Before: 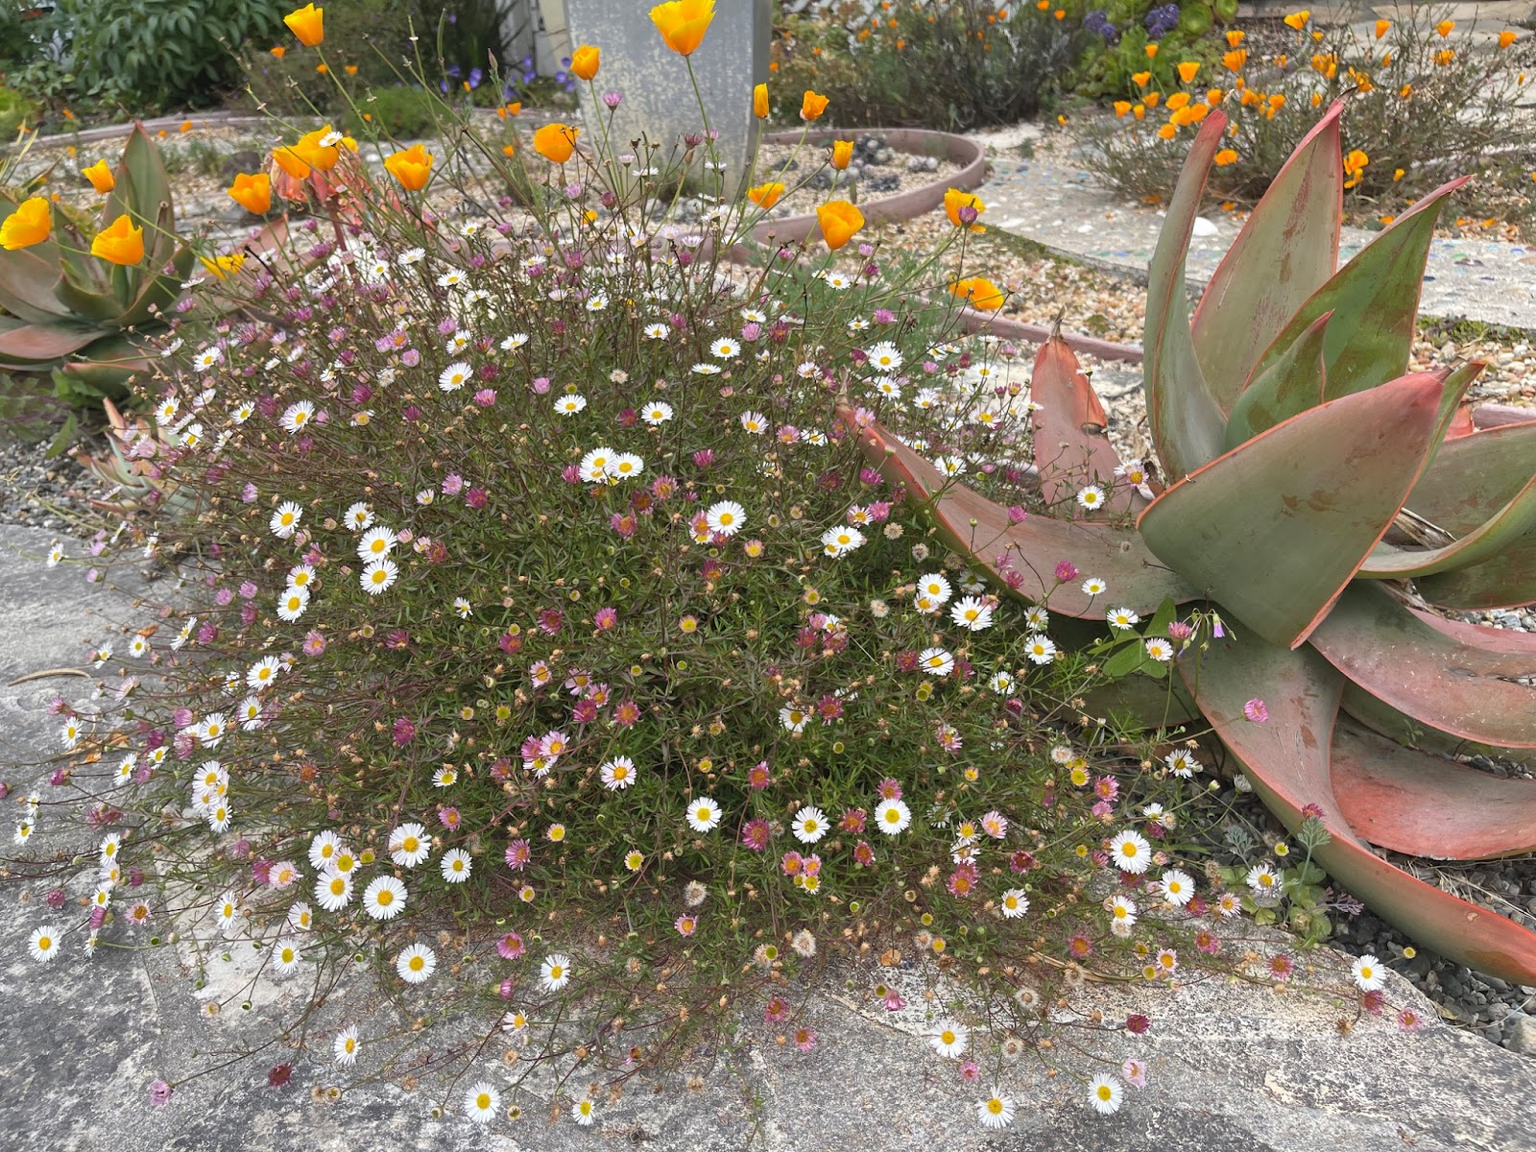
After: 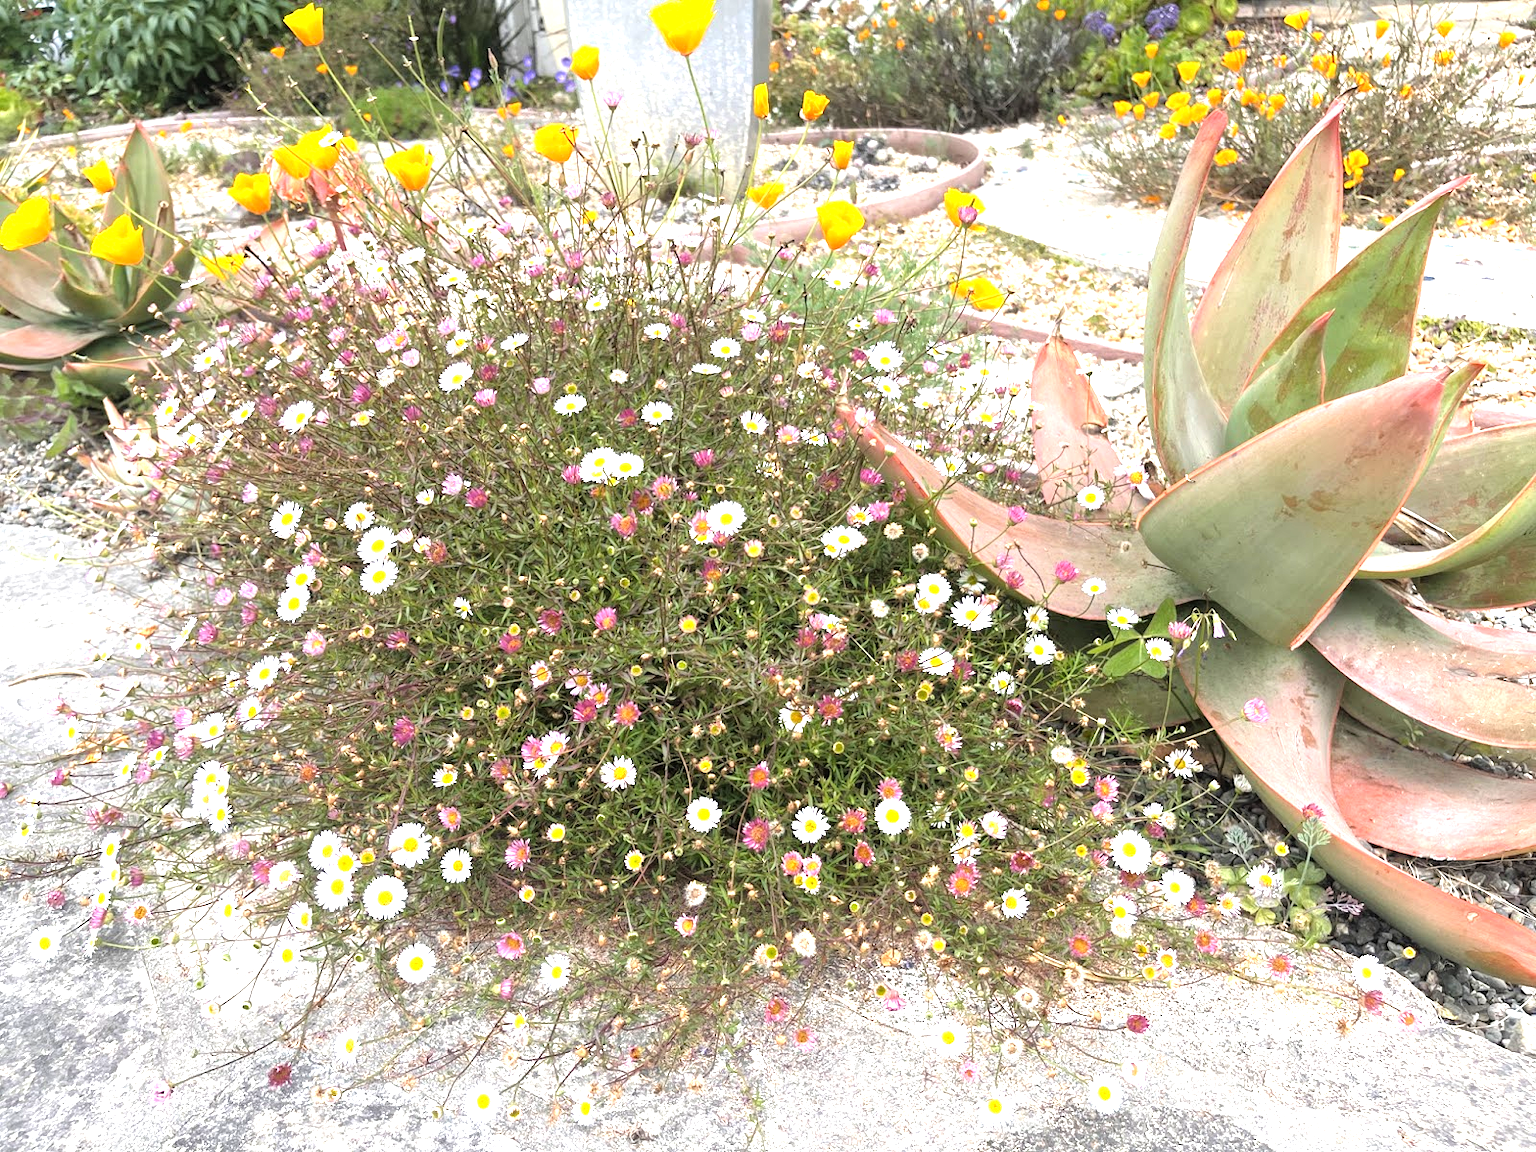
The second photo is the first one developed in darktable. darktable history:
exposure: black level correction 0.001, exposure 0.499 EV, compensate highlight preservation false
tone equalizer: -8 EV -1.12 EV, -7 EV -1.03 EV, -6 EV -0.852 EV, -5 EV -0.579 EV, -3 EV 0.586 EV, -2 EV 0.854 EV, -1 EV 1.01 EV, +0 EV 1.08 EV
